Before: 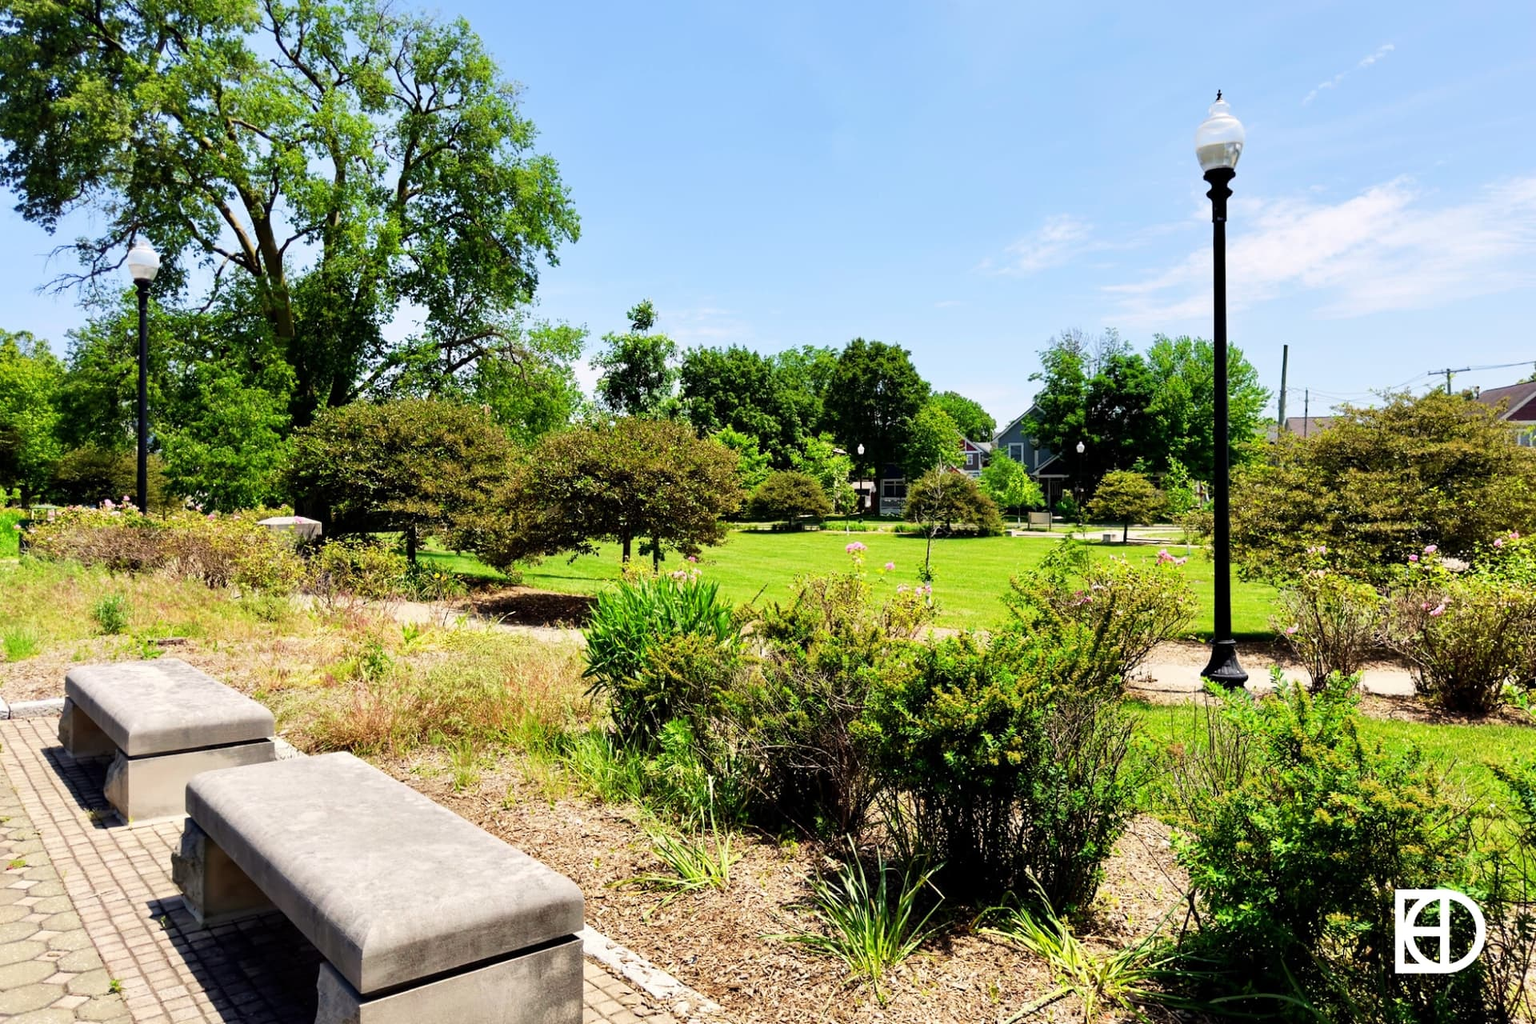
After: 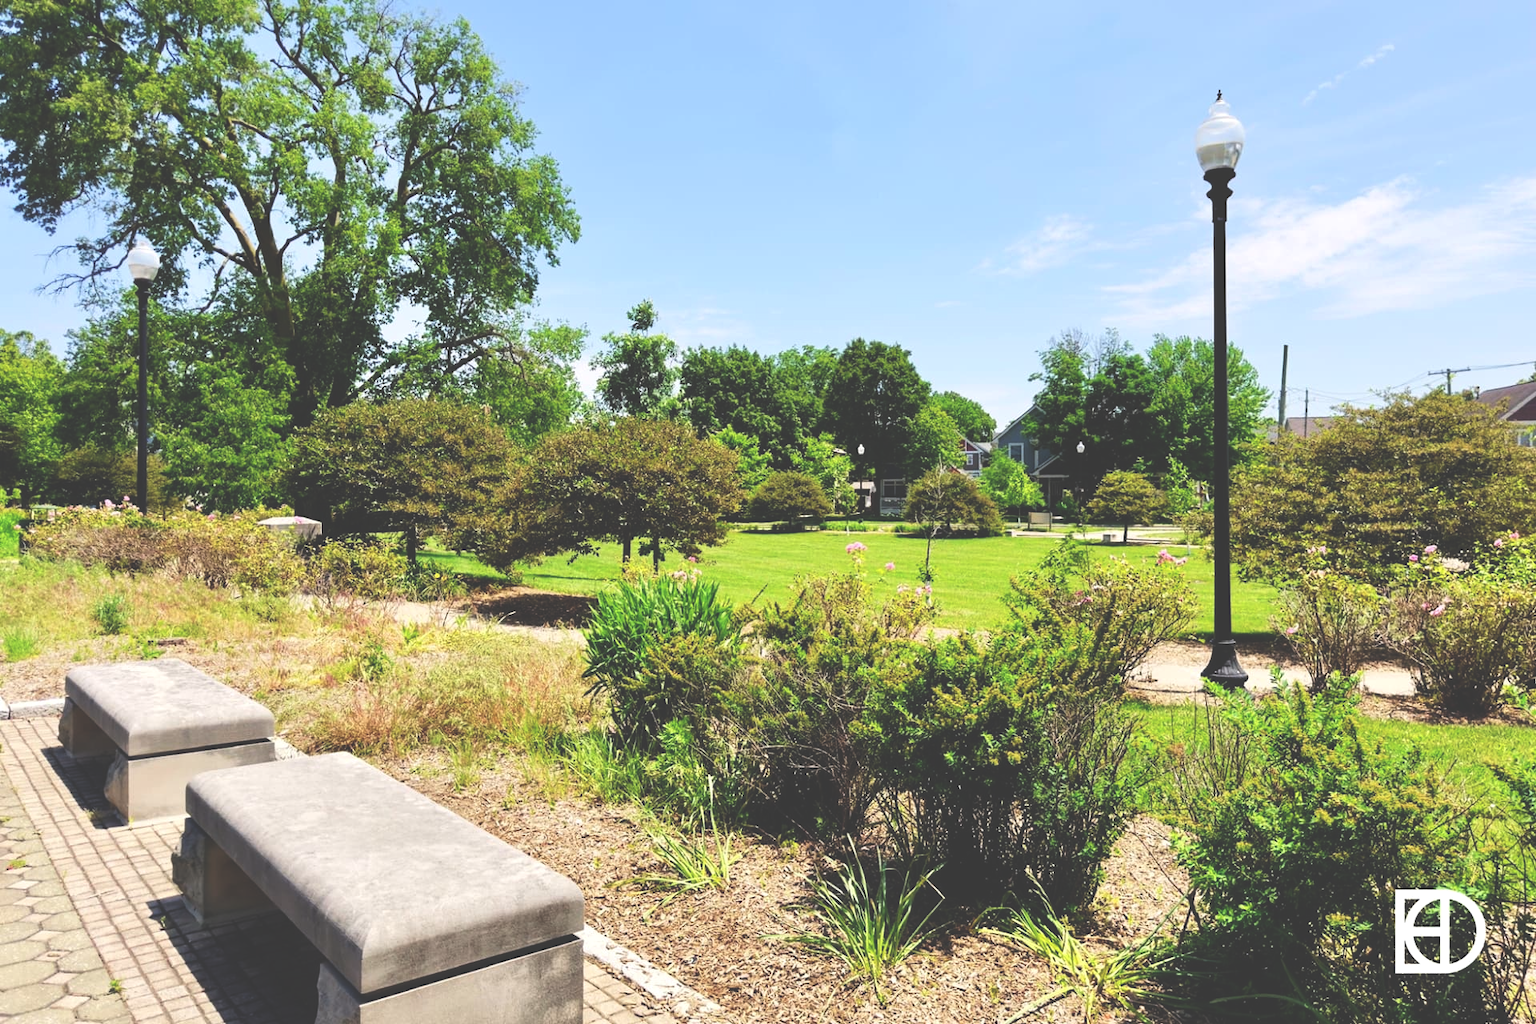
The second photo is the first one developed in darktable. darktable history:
exposure: black level correction -0.041, exposure 0.064 EV, compensate highlight preservation false
tone equalizer: on, module defaults
